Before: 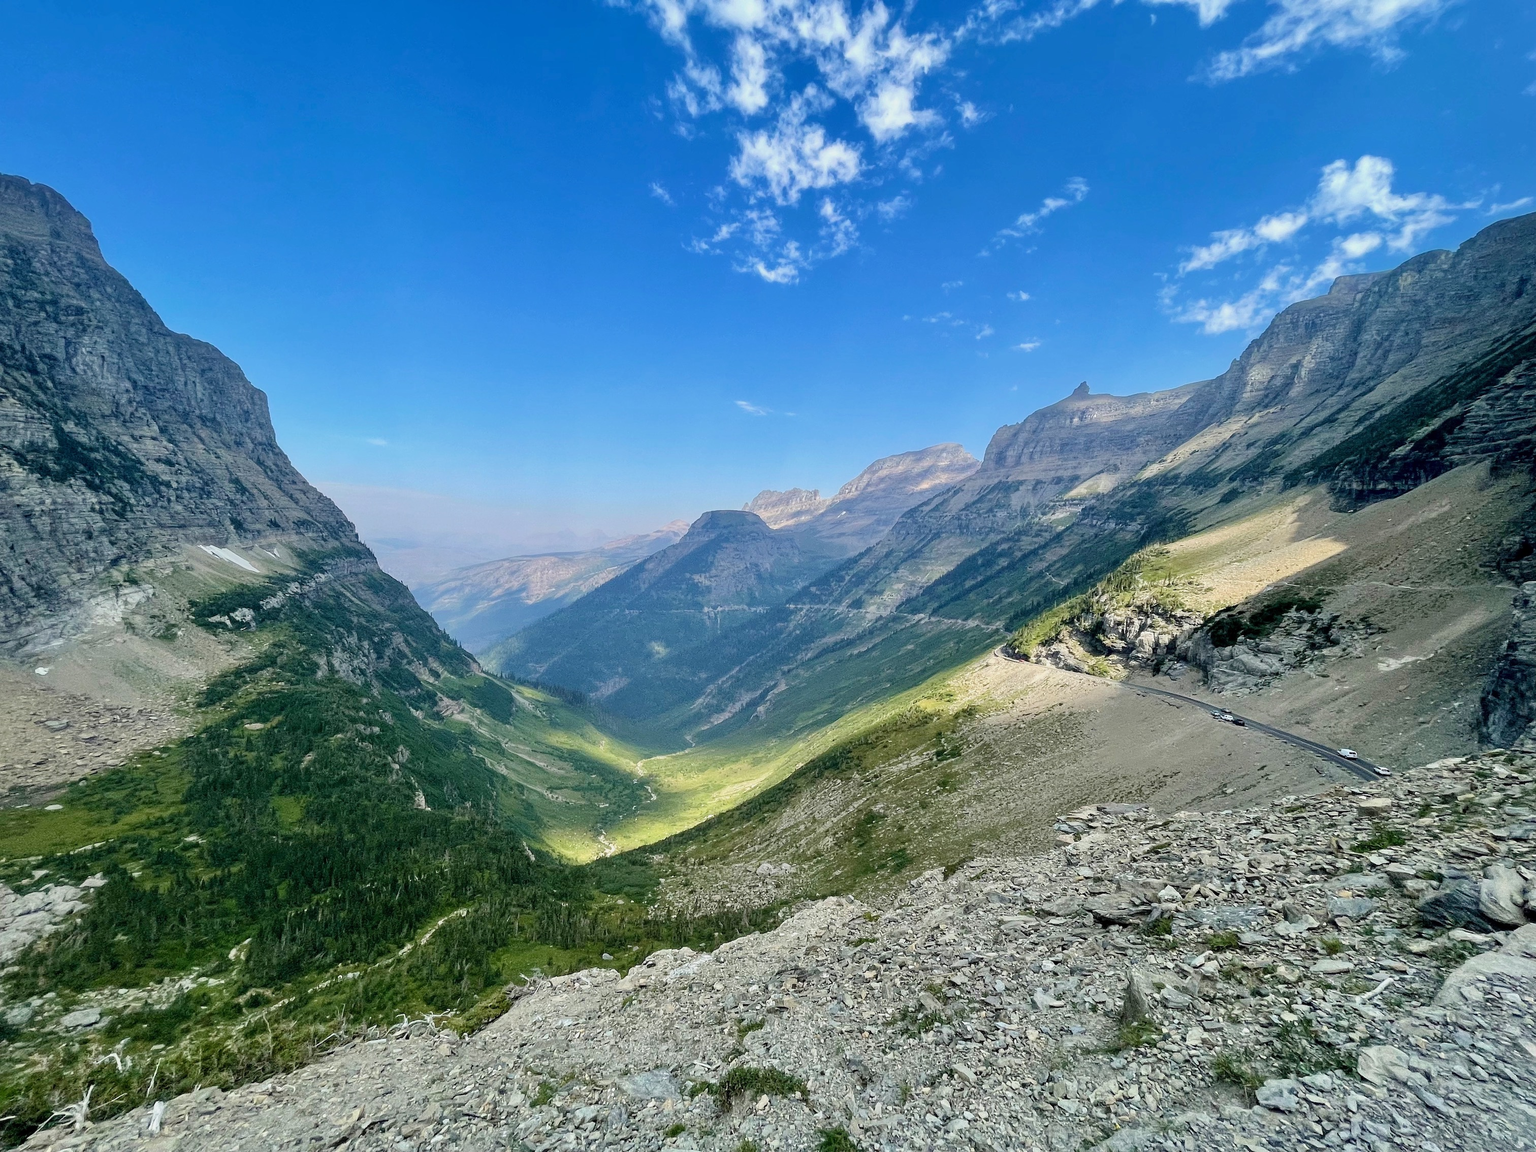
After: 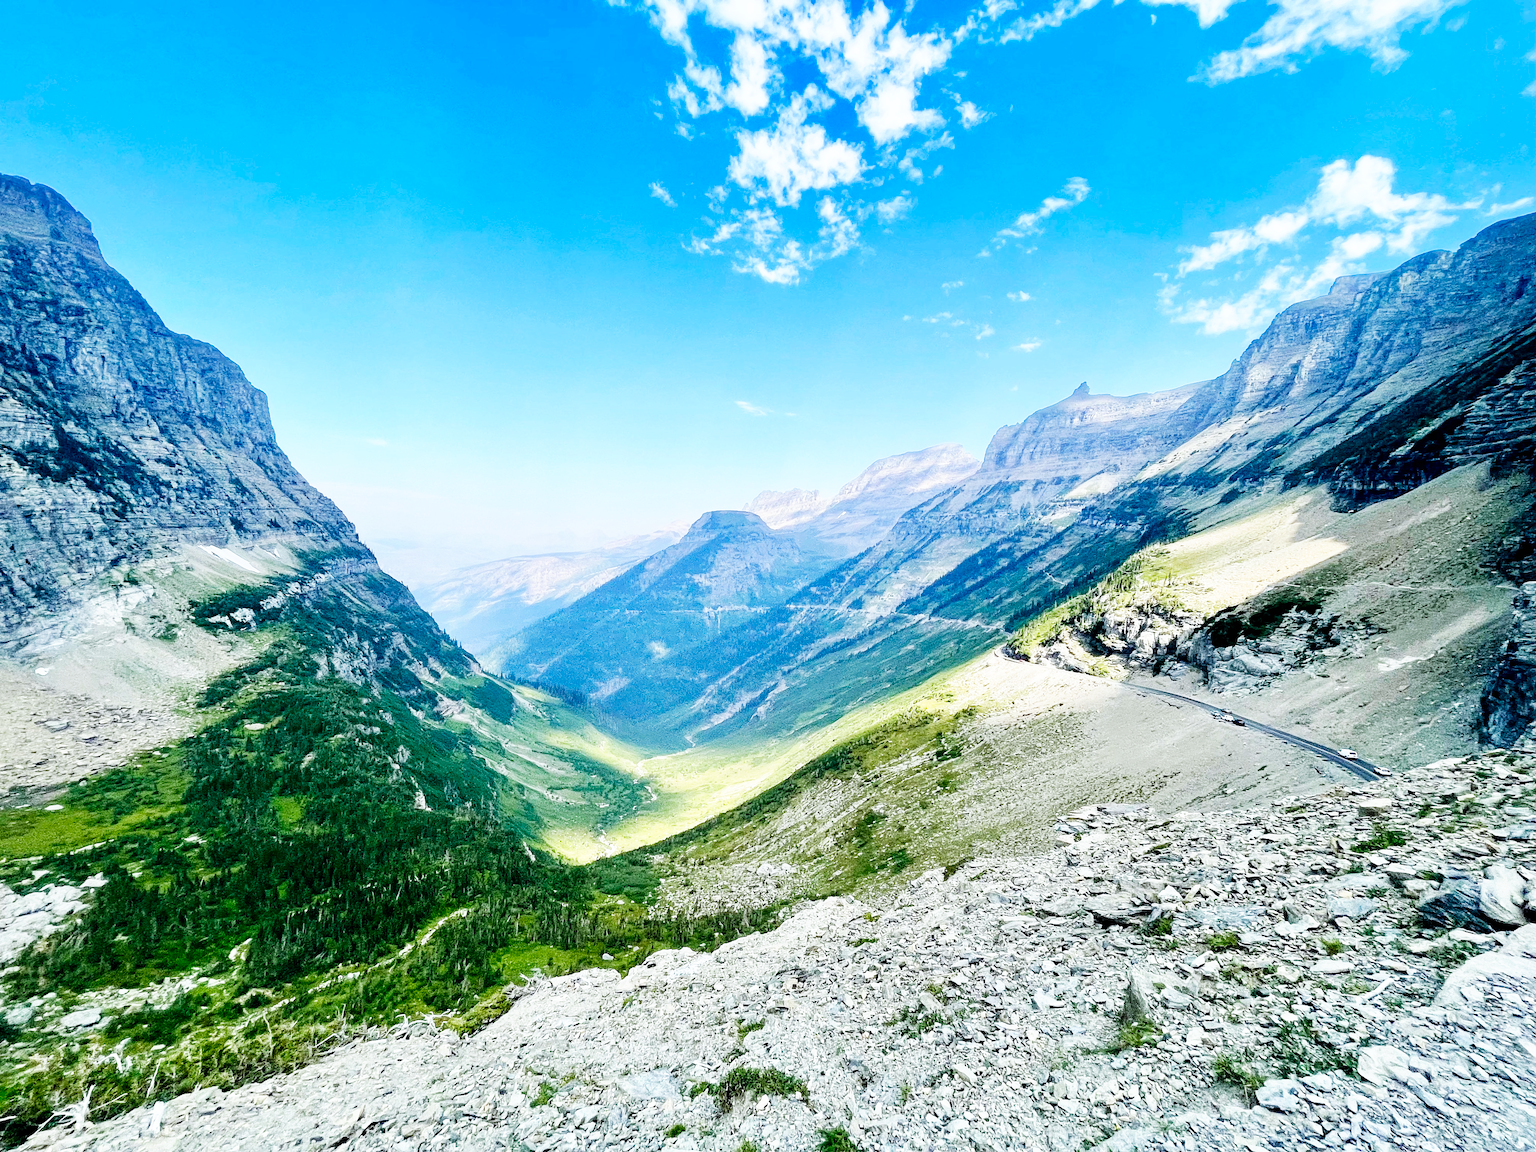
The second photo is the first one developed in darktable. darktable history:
base curve: curves: ch0 [(0, 0) (0.007, 0.004) (0.027, 0.03) (0.046, 0.07) (0.207, 0.54) (0.442, 0.872) (0.673, 0.972) (1, 1)], preserve colors none
white balance: red 0.967, blue 1.049
